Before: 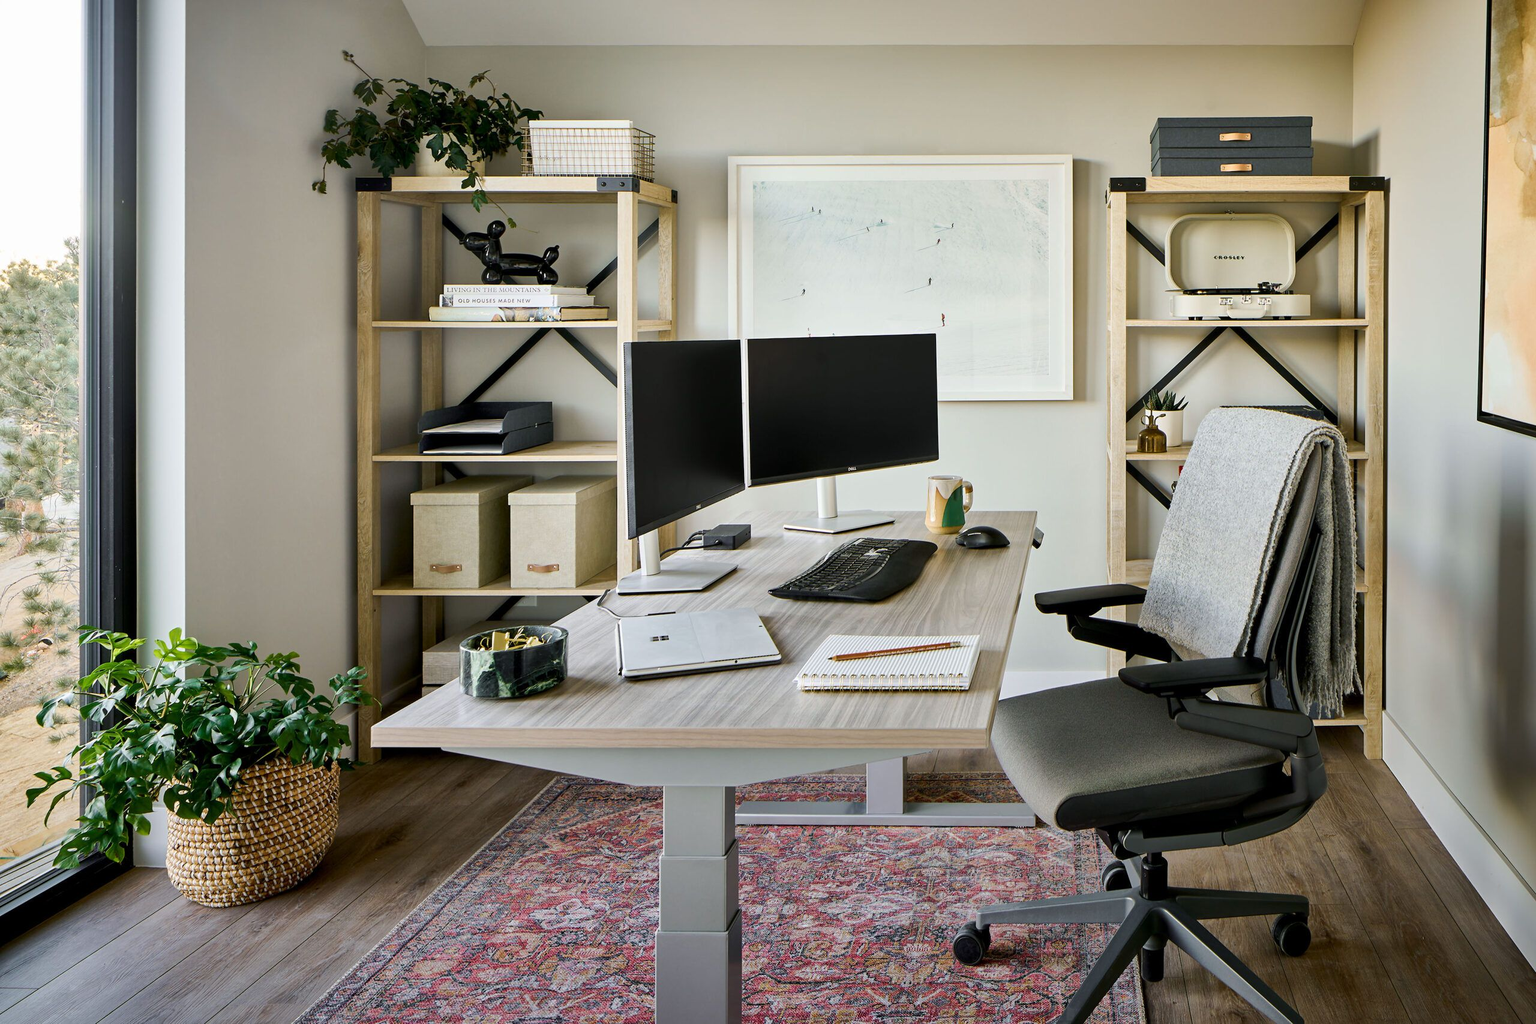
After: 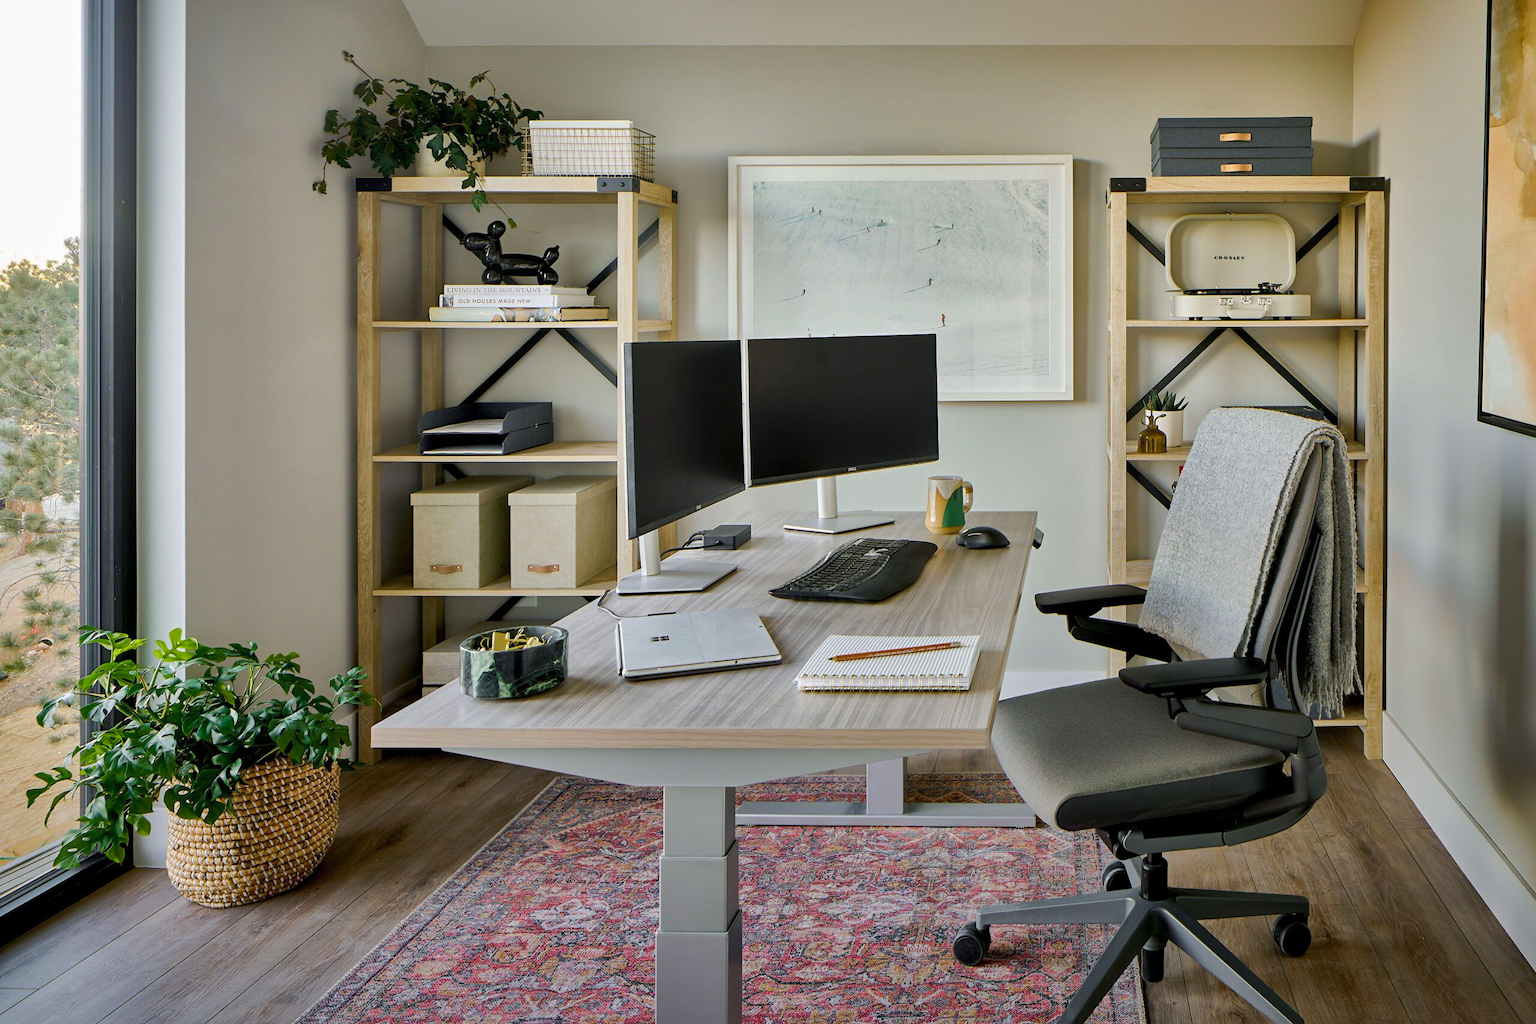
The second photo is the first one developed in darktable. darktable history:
color balance rgb: perceptual saturation grading › global saturation 10.453%
shadows and highlights: shadows 39.37, highlights -60.08, shadows color adjustment 97.67%
